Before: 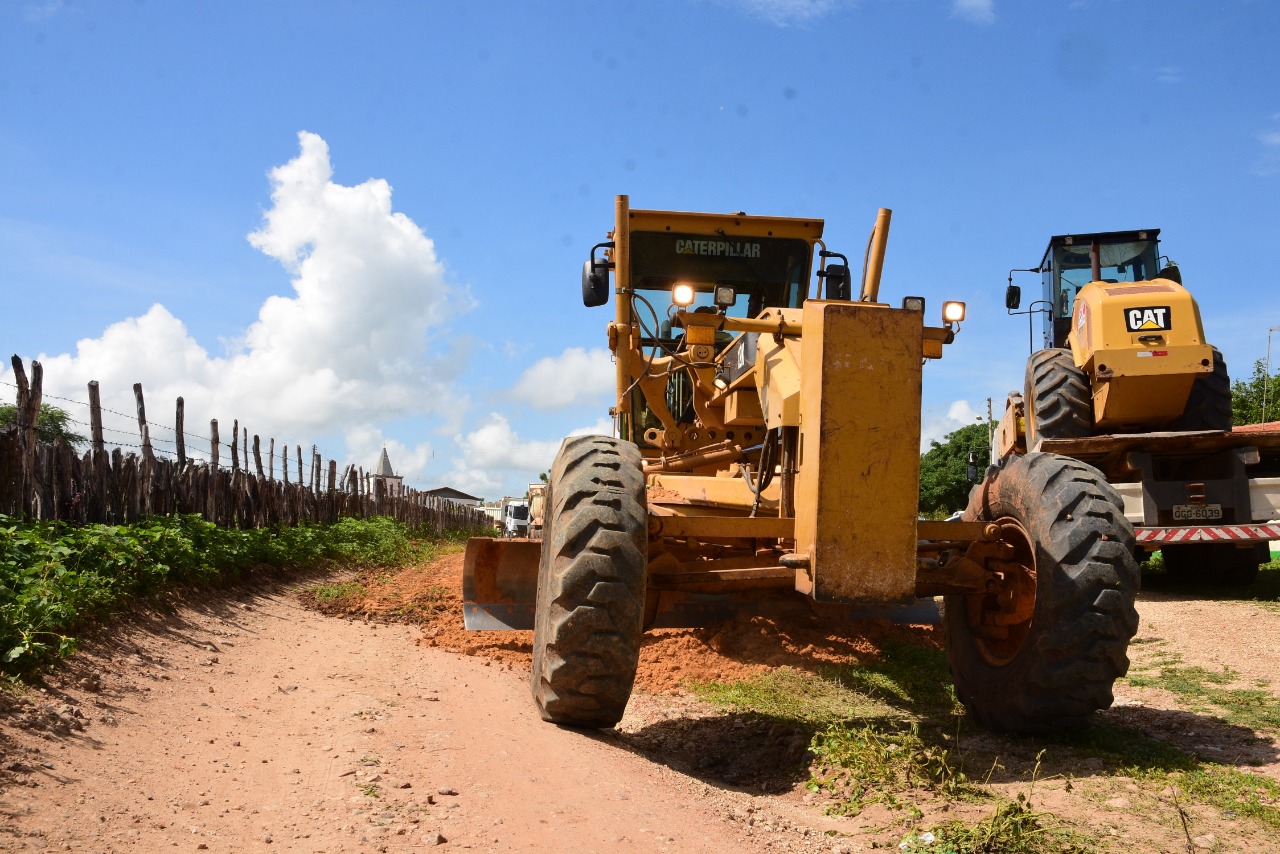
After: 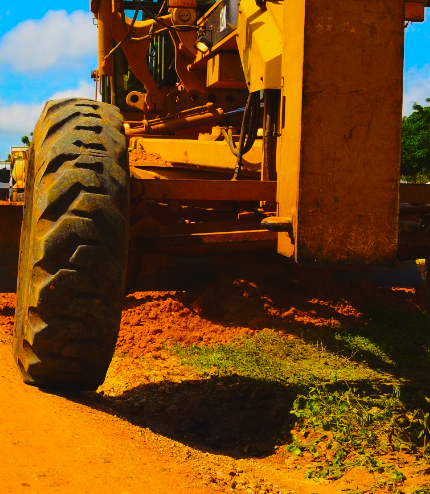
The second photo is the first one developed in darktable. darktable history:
crop: left 40.488%, top 39.501%, right 25.841%, bottom 2.653%
color balance rgb: linear chroma grading › highlights 99.485%, linear chroma grading › global chroma 23.759%, perceptual saturation grading › global saturation 25.296%
exposure: black level correction -0.015, exposure -0.527 EV, compensate highlight preservation false
velvia: on, module defaults
tone curve: curves: ch0 [(0, 0) (0.003, 0.02) (0.011, 0.021) (0.025, 0.022) (0.044, 0.023) (0.069, 0.026) (0.1, 0.04) (0.136, 0.06) (0.177, 0.092) (0.224, 0.127) (0.277, 0.176) (0.335, 0.258) (0.399, 0.349) (0.468, 0.444) (0.543, 0.546) (0.623, 0.649) (0.709, 0.754) (0.801, 0.842) (0.898, 0.922) (1, 1)], preserve colors none
